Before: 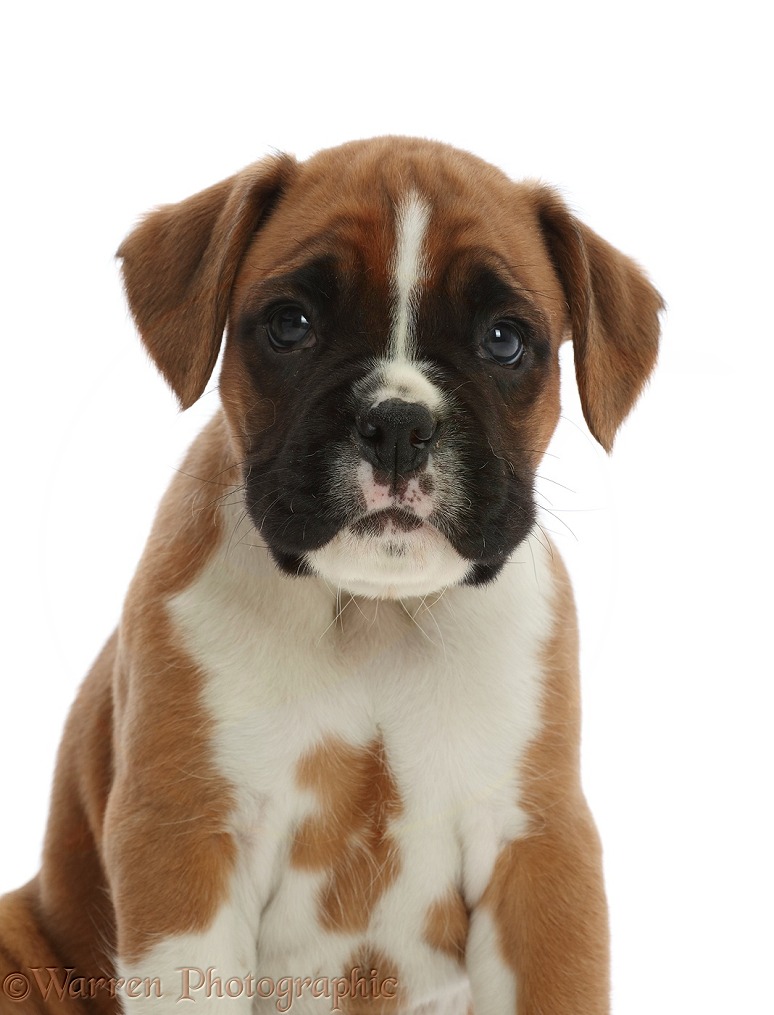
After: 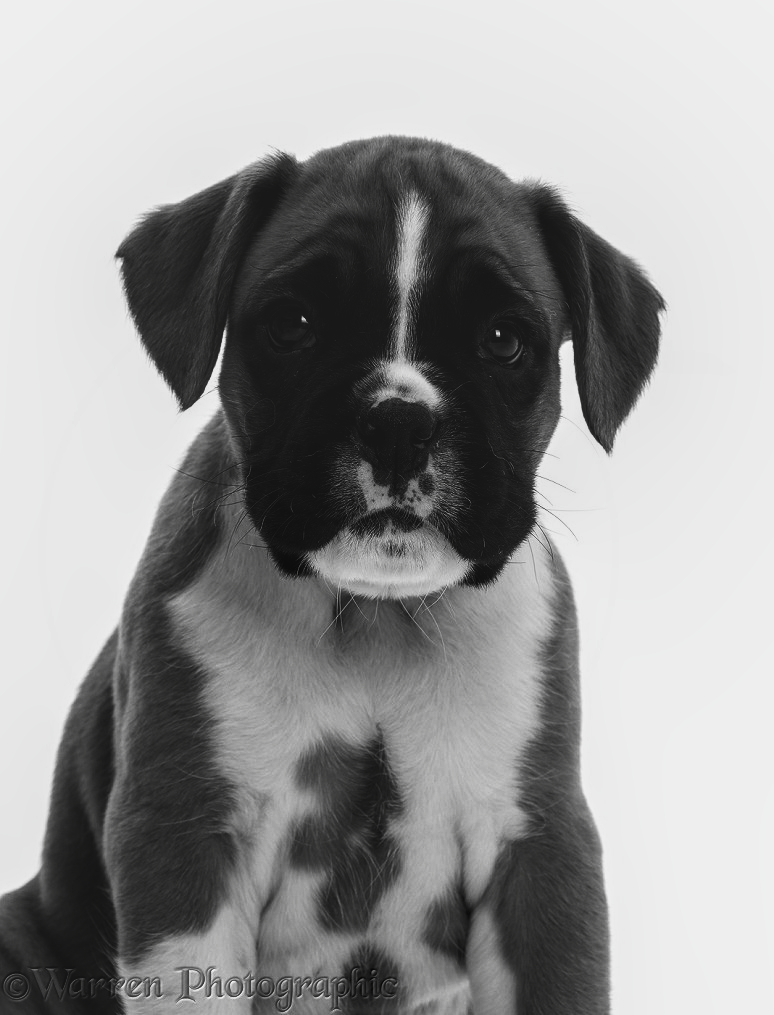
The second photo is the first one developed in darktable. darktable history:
tone curve: curves: ch0 [(0, 0.038) (0.193, 0.212) (0.461, 0.502) (0.634, 0.709) (0.852, 0.89) (1, 0.967)]; ch1 [(0, 0) (0.35, 0.356) (0.45, 0.453) (0.504, 0.503) (0.532, 0.524) (0.558, 0.555) (0.735, 0.762) (1, 1)]; ch2 [(0, 0) (0.281, 0.266) (0.456, 0.469) (0.5, 0.5) (0.533, 0.545) (0.606, 0.598) (0.646, 0.654) (1, 1)], color space Lab, independent channels, preserve colors none
local contrast: on, module defaults
contrast brightness saturation: contrast -0.033, brightness -0.574, saturation -0.996
exposure: black level correction 0.005, exposure 0.001 EV, compensate highlight preservation false
